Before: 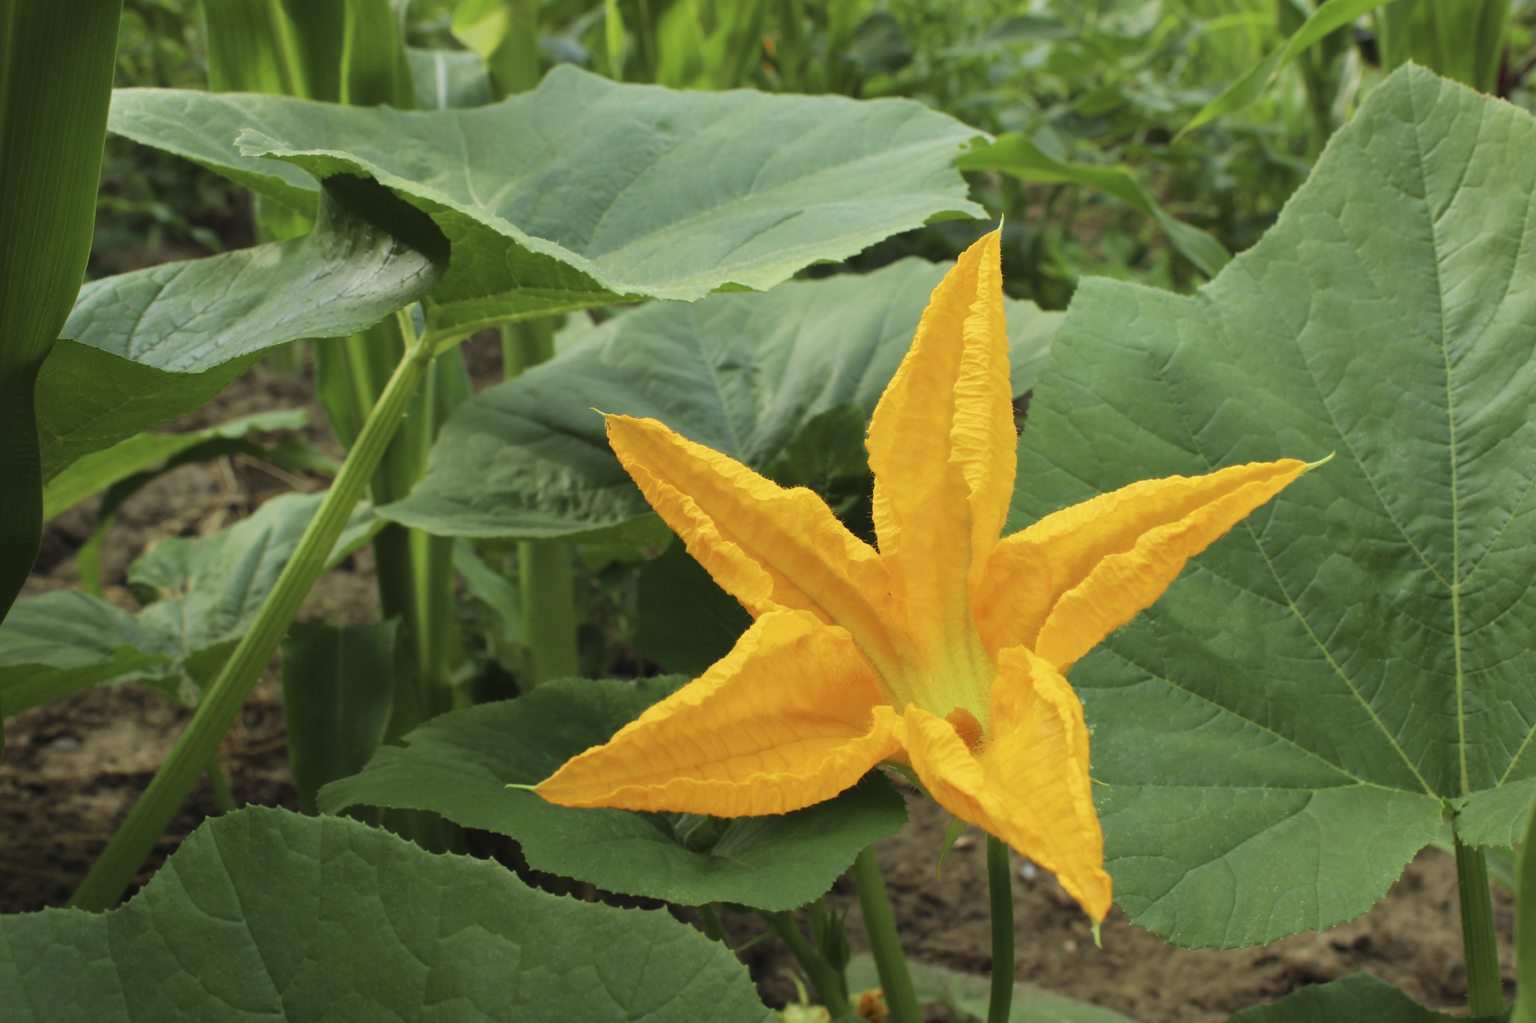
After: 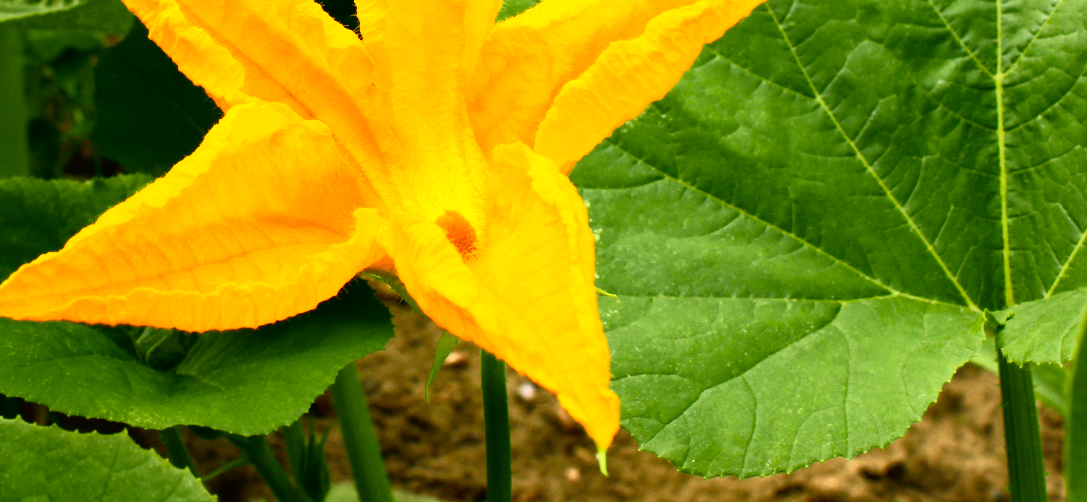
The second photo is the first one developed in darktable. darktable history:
color correction: highlights a* 12.2, highlights b* 5.59
color balance rgb: global offset › luminance -0.505%, linear chroma grading › global chroma 15.394%, perceptual saturation grading › global saturation 0.961%, perceptual saturation grading › mid-tones 6.134%, perceptual saturation grading › shadows 71.699%, perceptual brilliance grading › global brilliance 14.337%, perceptual brilliance grading › shadows -35.299%, global vibrance -22.948%
crop and rotate: left 35.974%, top 50.626%, bottom 4.901%
contrast brightness saturation: contrast 0.204, brightness 0.157, saturation 0.224
tone curve: curves: ch0 [(0, 0.013) (0.054, 0.018) (0.205, 0.191) (0.289, 0.292) (0.39, 0.424) (0.493, 0.551) (0.647, 0.752) (0.796, 0.887) (1, 0.998)]; ch1 [(0, 0) (0.371, 0.339) (0.477, 0.452) (0.494, 0.495) (0.501, 0.501) (0.51, 0.516) (0.54, 0.557) (0.572, 0.605) (0.66, 0.701) (0.783, 0.804) (1, 1)]; ch2 [(0, 0) (0.32, 0.281) (0.403, 0.399) (0.441, 0.428) (0.47, 0.469) (0.498, 0.496) (0.524, 0.543) (0.551, 0.579) (0.633, 0.665) (0.7, 0.711) (1, 1)], color space Lab, independent channels, preserve colors none
